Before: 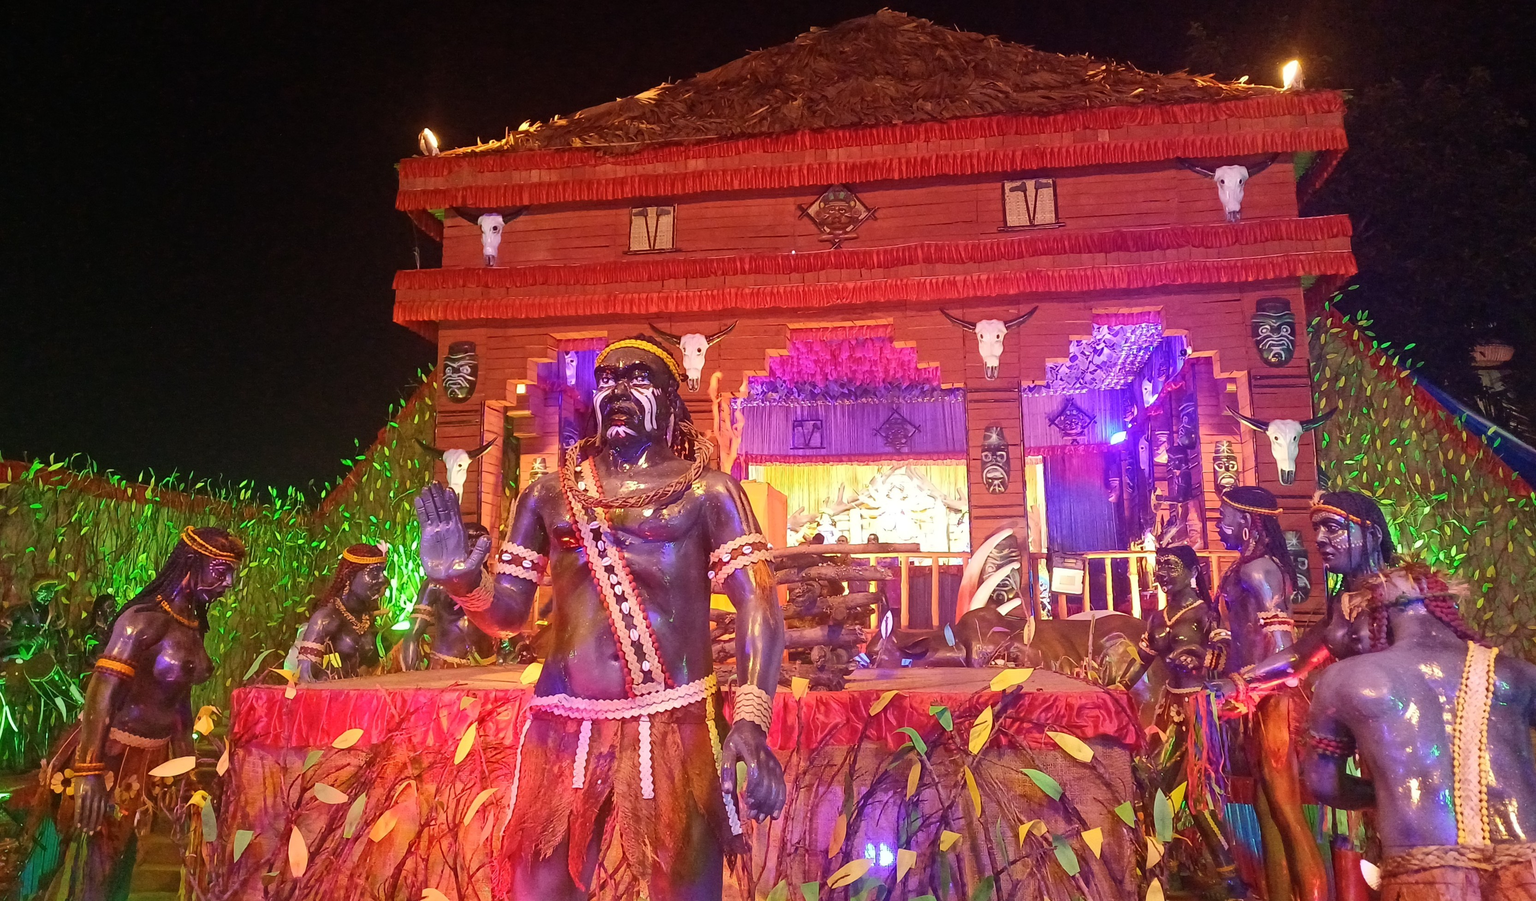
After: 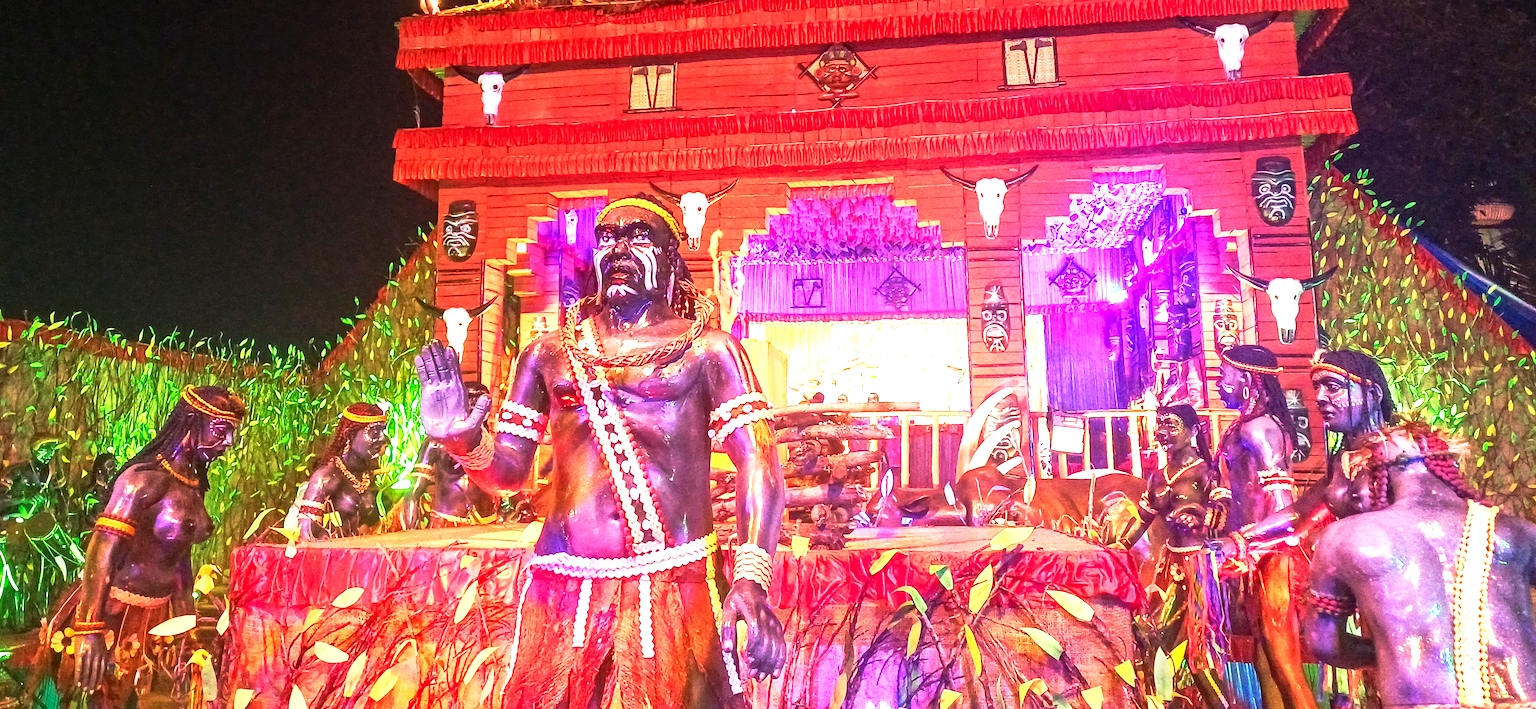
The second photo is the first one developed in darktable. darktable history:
crop and rotate: top 15.735%, bottom 5.47%
exposure: exposure 1.228 EV, compensate highlight preservation false
local contrast: detail 130%
base curve: curves: ch0 [(0, 0) (0.257, 0.25) (0.482, 0.586) (0.757, 0.871) (1, 1)], preserve colors none
